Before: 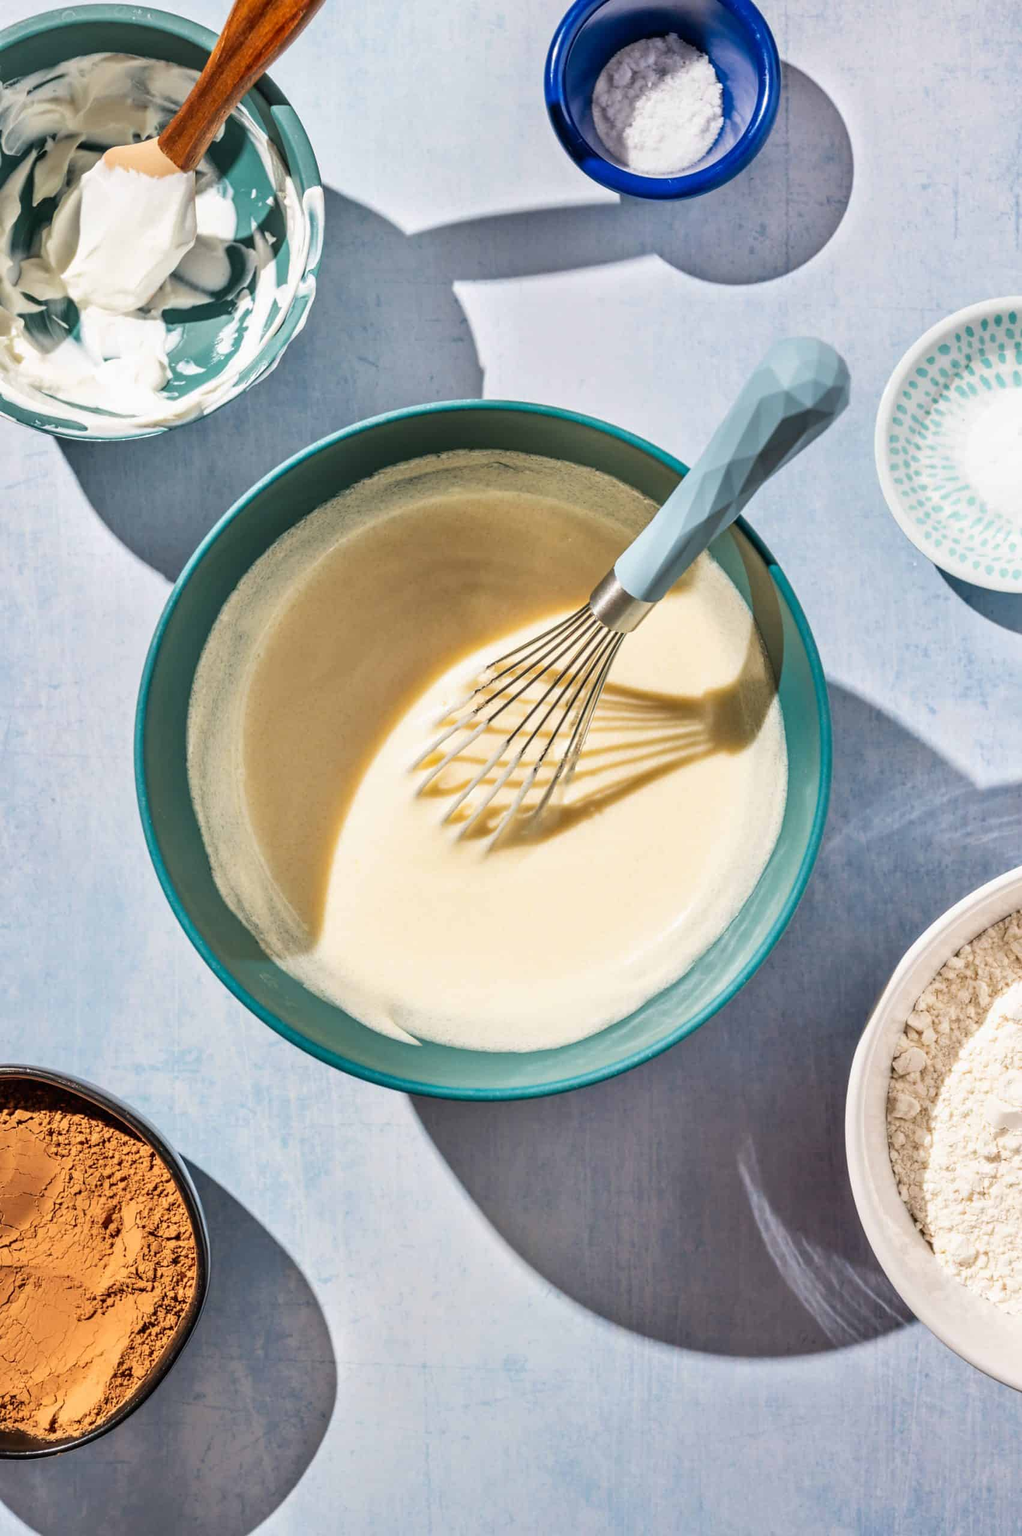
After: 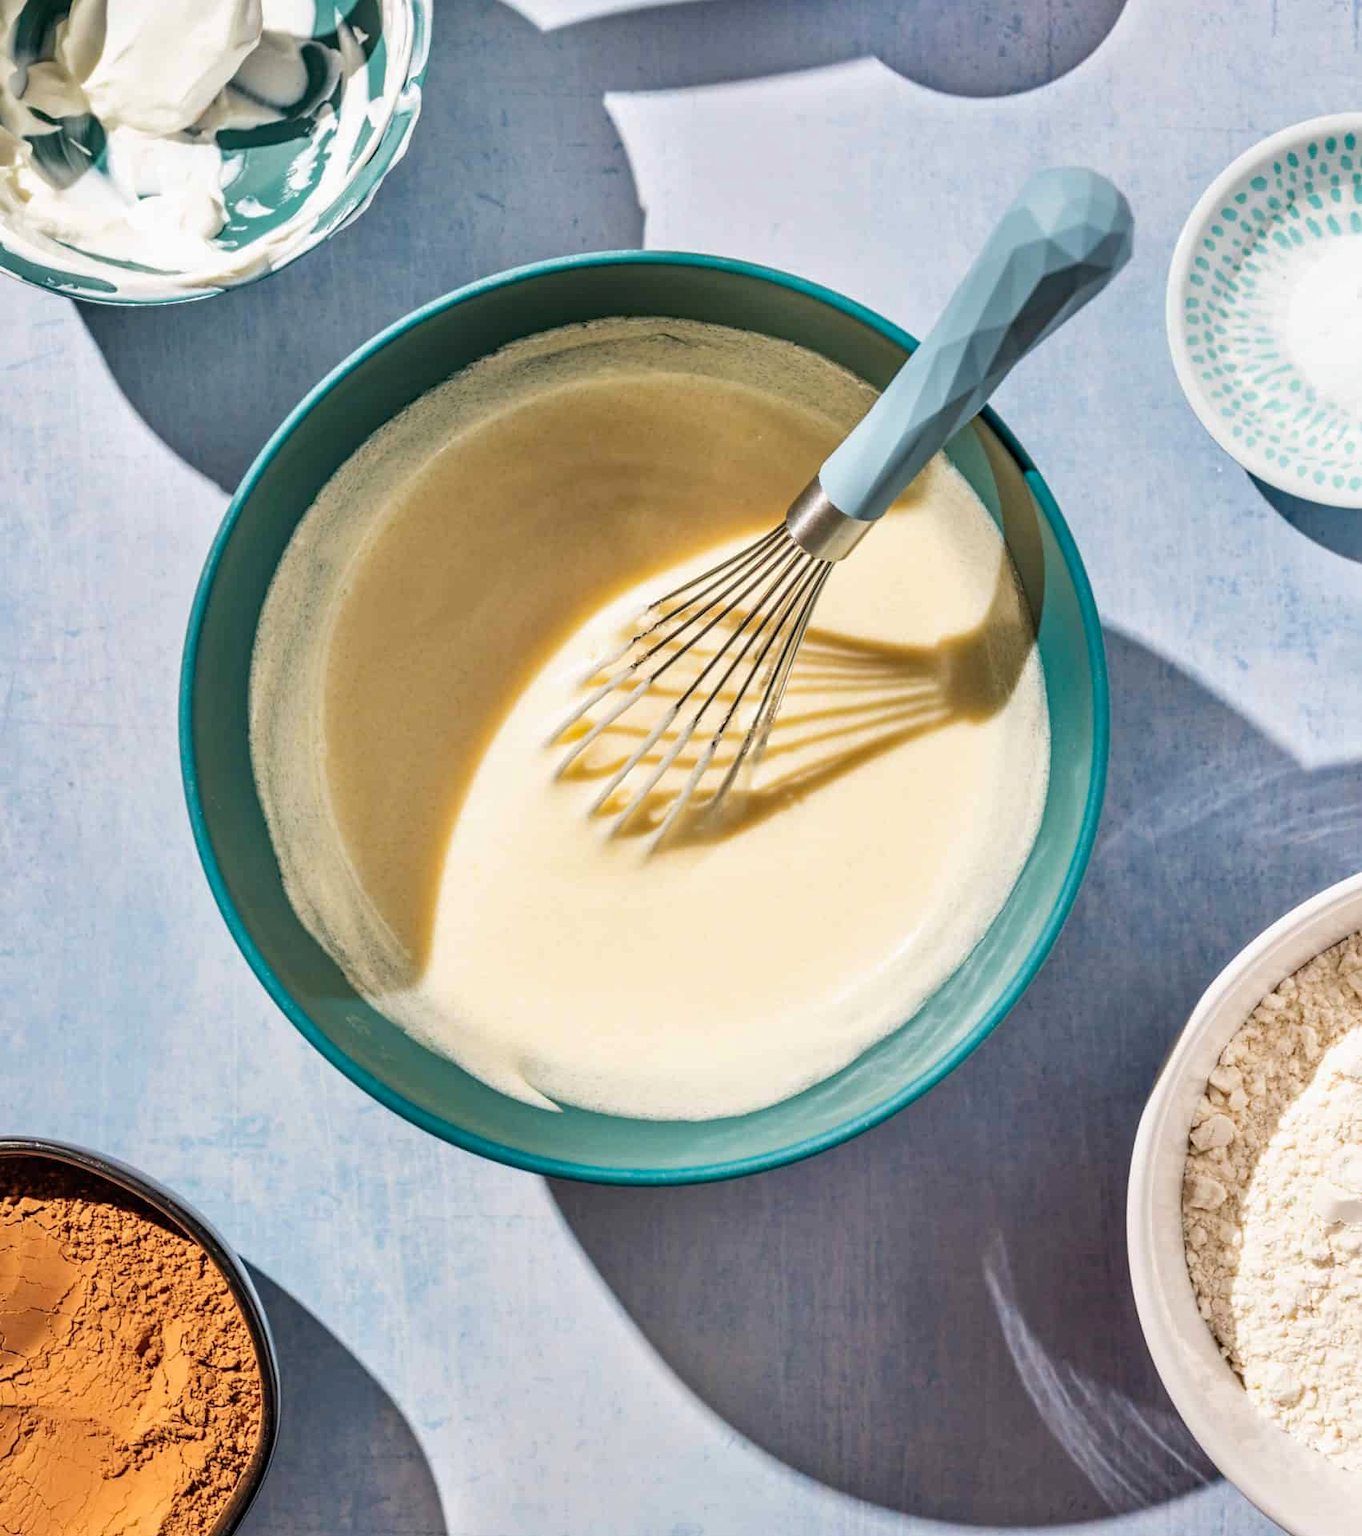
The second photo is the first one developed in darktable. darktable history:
crop: top 13.819%, bottom 11.169%
haze removal: compatibility mode true, adaptive false
